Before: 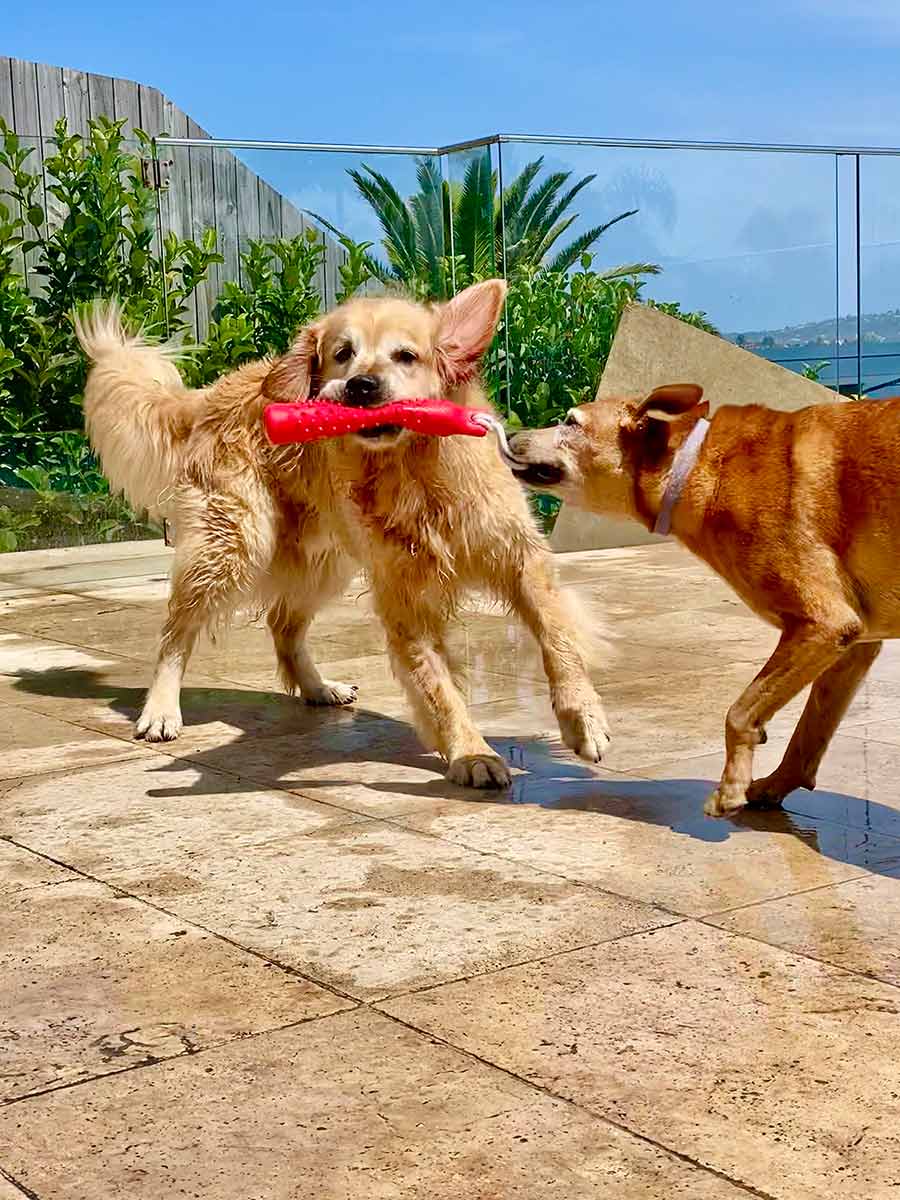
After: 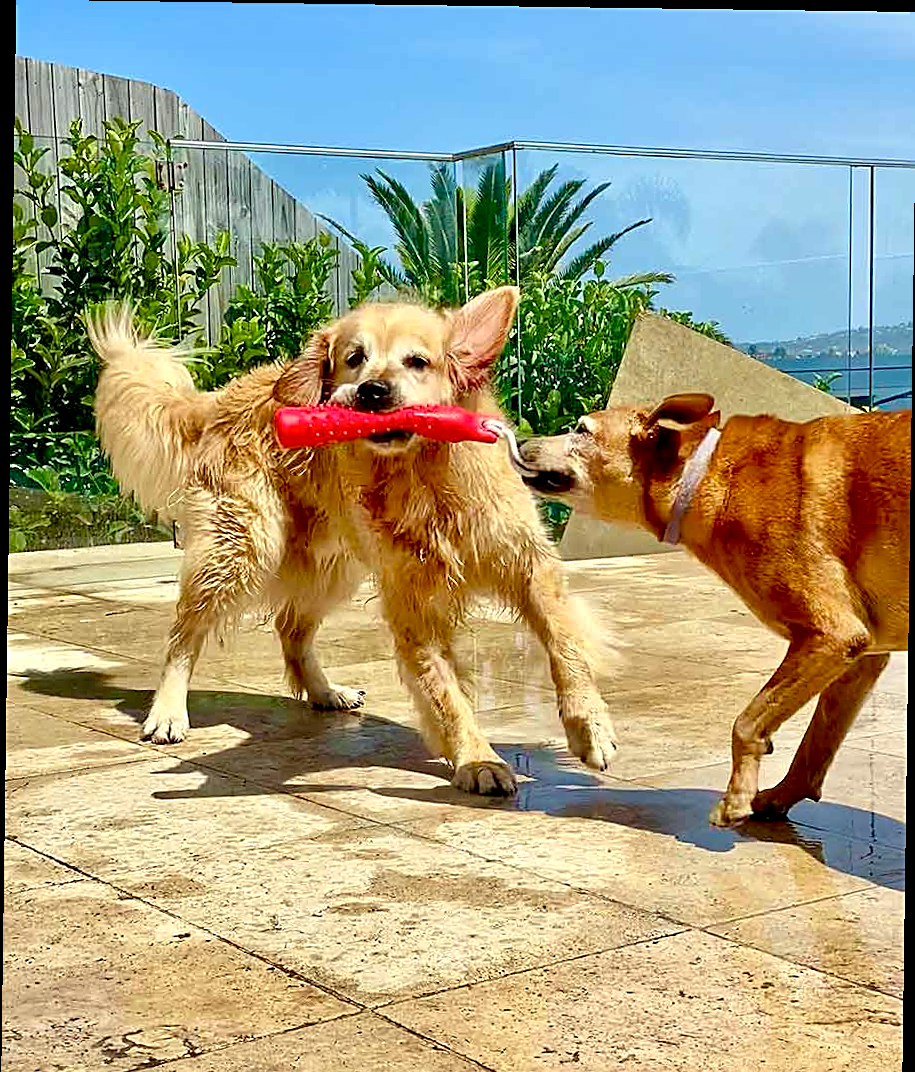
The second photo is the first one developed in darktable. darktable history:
rotate and perspective: rotation 0.8°, automatic cropping off
crop and rotate: top 0%, bottom 11.49%
tone equalizer: -7 EV 0.18 EV, -6 EV 0.12 EV, -5 EV 0.08 EV, -4 EV 0.04 EV, -2 EV -0.02 EV, -1 EV -0.04 EV, +0 EV -0.06 EV, luminance estimator HSV value / RGB max
color correction: highlights a* -4.28, highlights b* 6.53
sharpen: on, module defaults
exposure: black level correction 0.005, exposure 0.286 EV, compensate highlight preservation false
